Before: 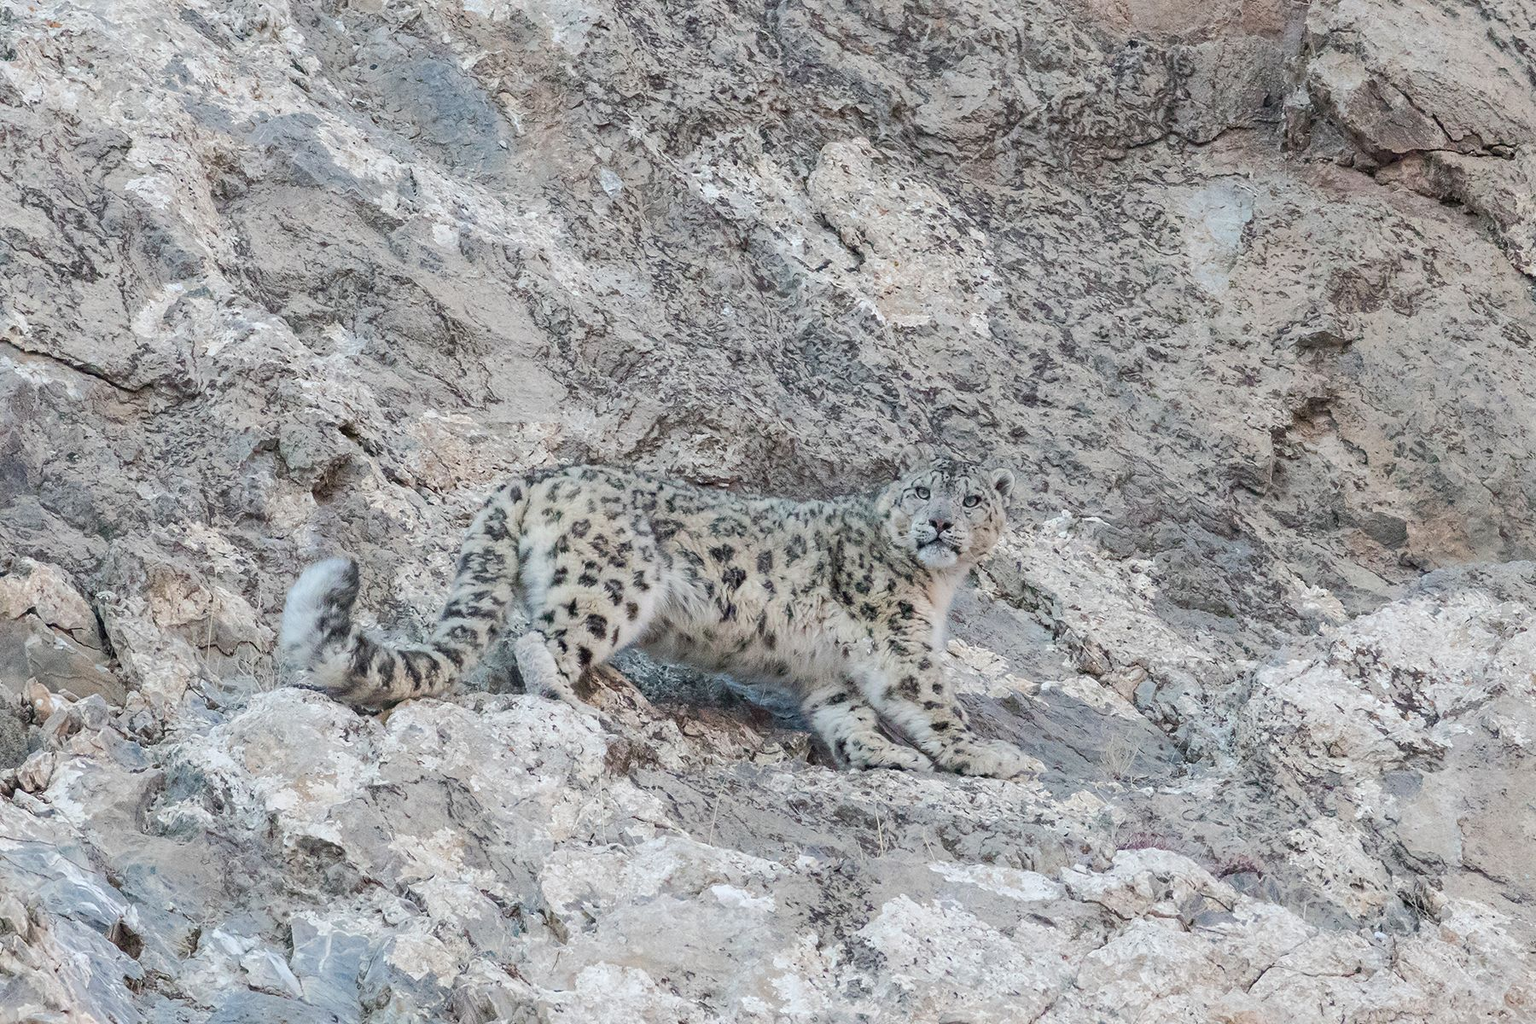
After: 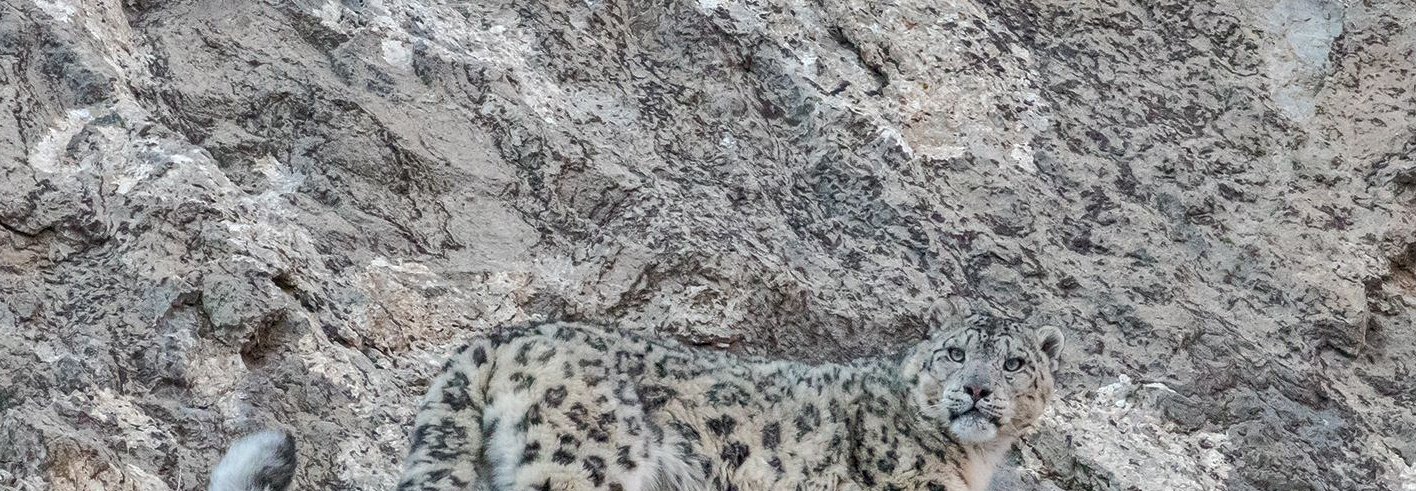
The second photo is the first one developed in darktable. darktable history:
shadows and highlights: white point adjustment 0.102, highlights -70.96, shadows color adjustment 98%, highlights color adjustment 59.06%, soften with gaussian
crop: left 6.974%, top 18.601%, right 14.323%, bottom 40.448%
local contrast: on, module defaults
